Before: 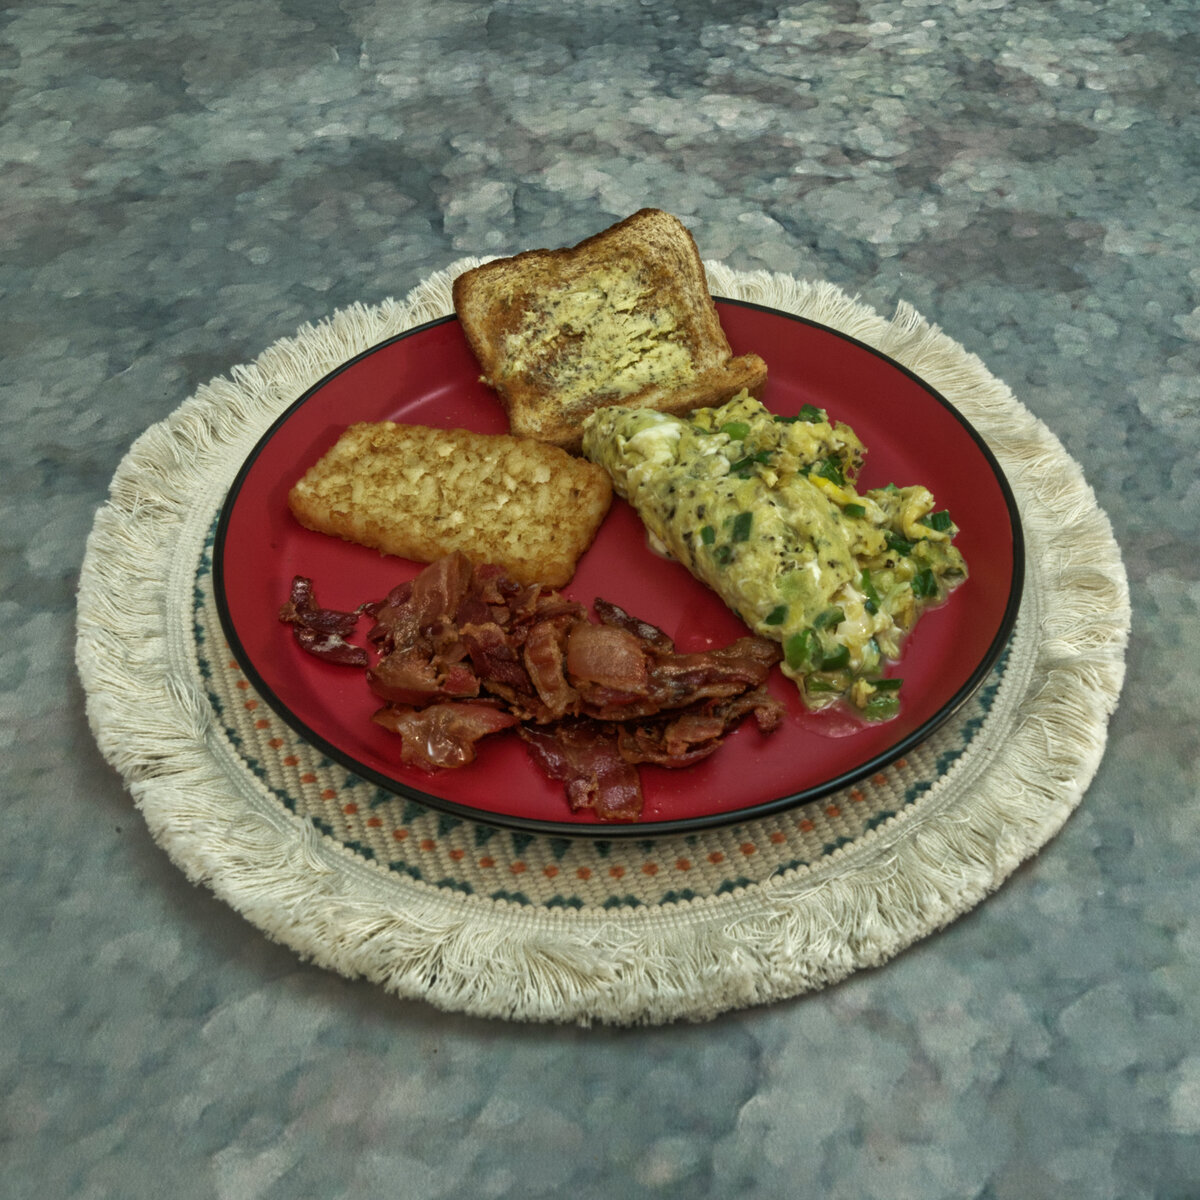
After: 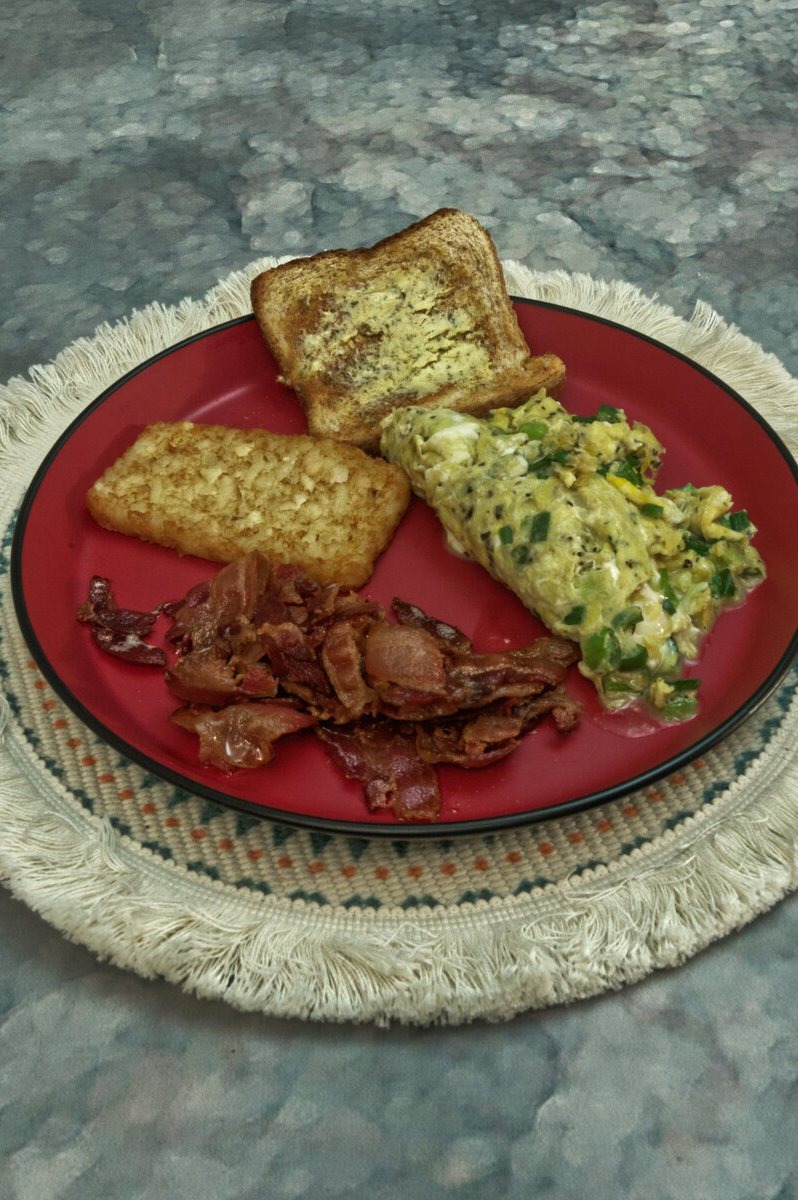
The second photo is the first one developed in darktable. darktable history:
crop: left 16.899%, right 16.556%
tone equalizer: -8 EV -0.002 EV, -7 EV 0.005 EV, -6 EV -0.009 EV, -5 EV 0.011 EV, -4 EV -0.012 EV, -3 EV 0.007 EV, -2 EV -0.062 EV, -1 EV -0.293 EV, +0 EV -0.582 EV, smoothing diameter 2%, edges refinement/feathering 20, mask exposure compensation -1.57 EV, filter diffusion 5
